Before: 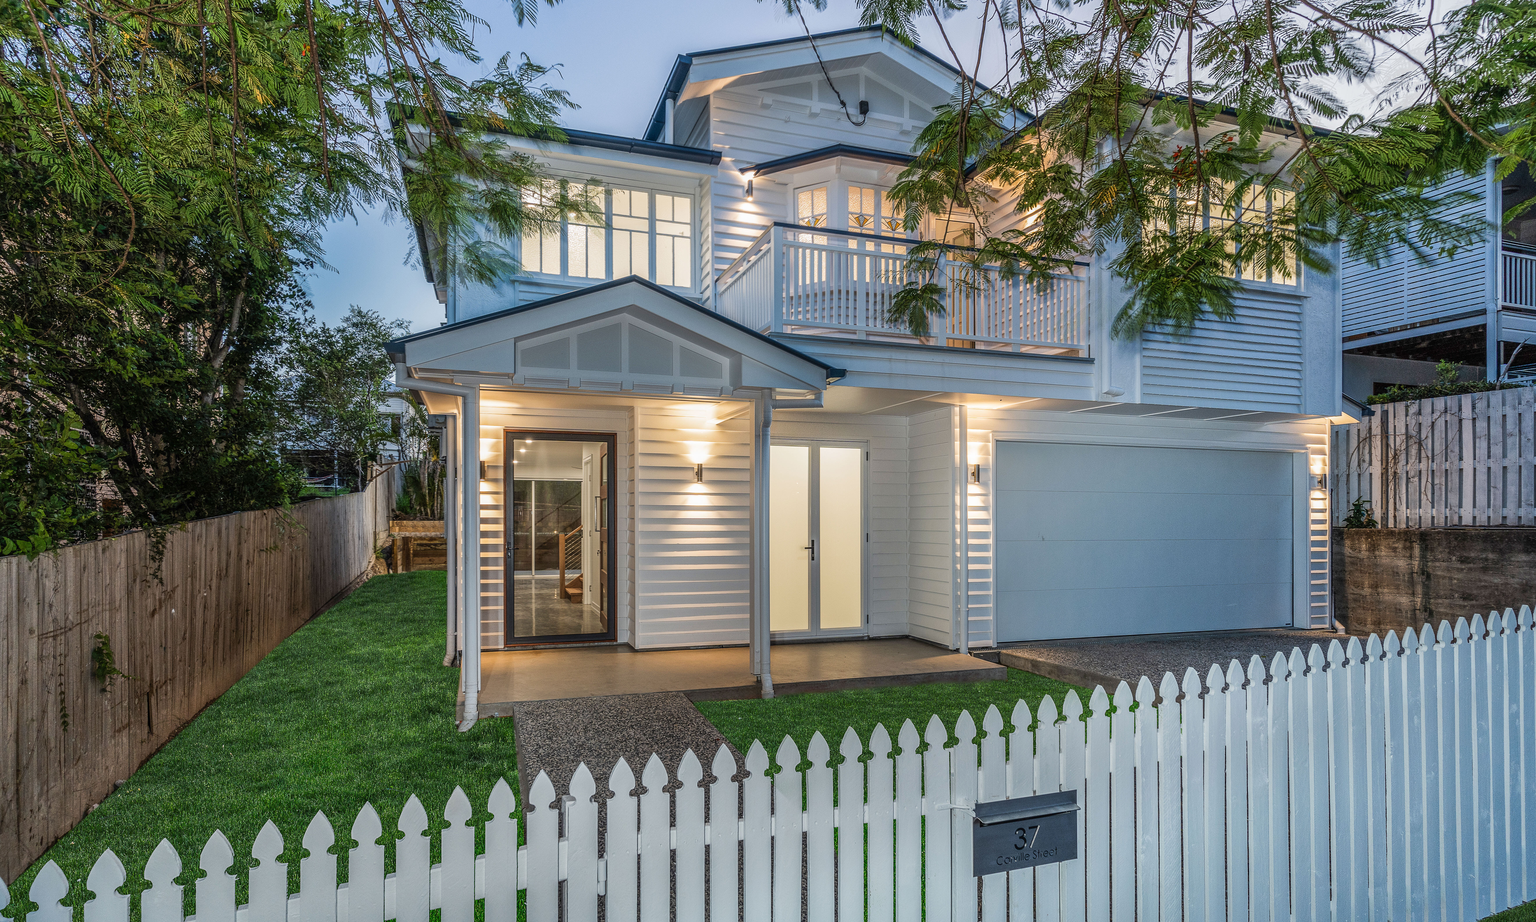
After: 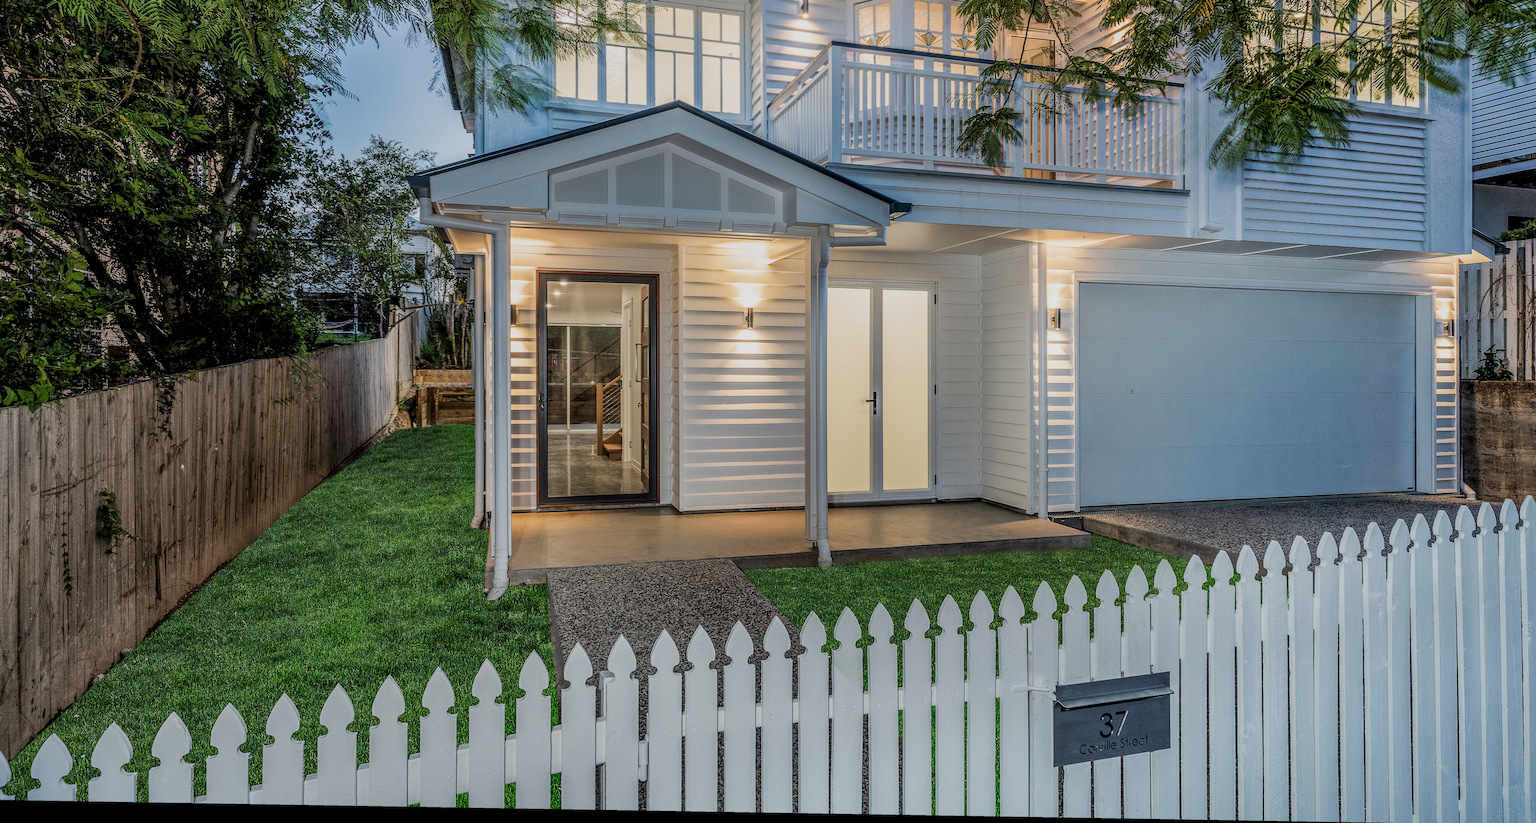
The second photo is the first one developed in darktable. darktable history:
crop: top 20.916%, right 9.437%, bottom 0.316%
rotate and perspective: lens shift (horizontal) -0.055, automatic cropping off
local contrast: highlights 100%, shadows 100%, detail 120%, midtone range 0.2
filmic rgb: white relative exposure 3.85 EV, hardness 4.3
